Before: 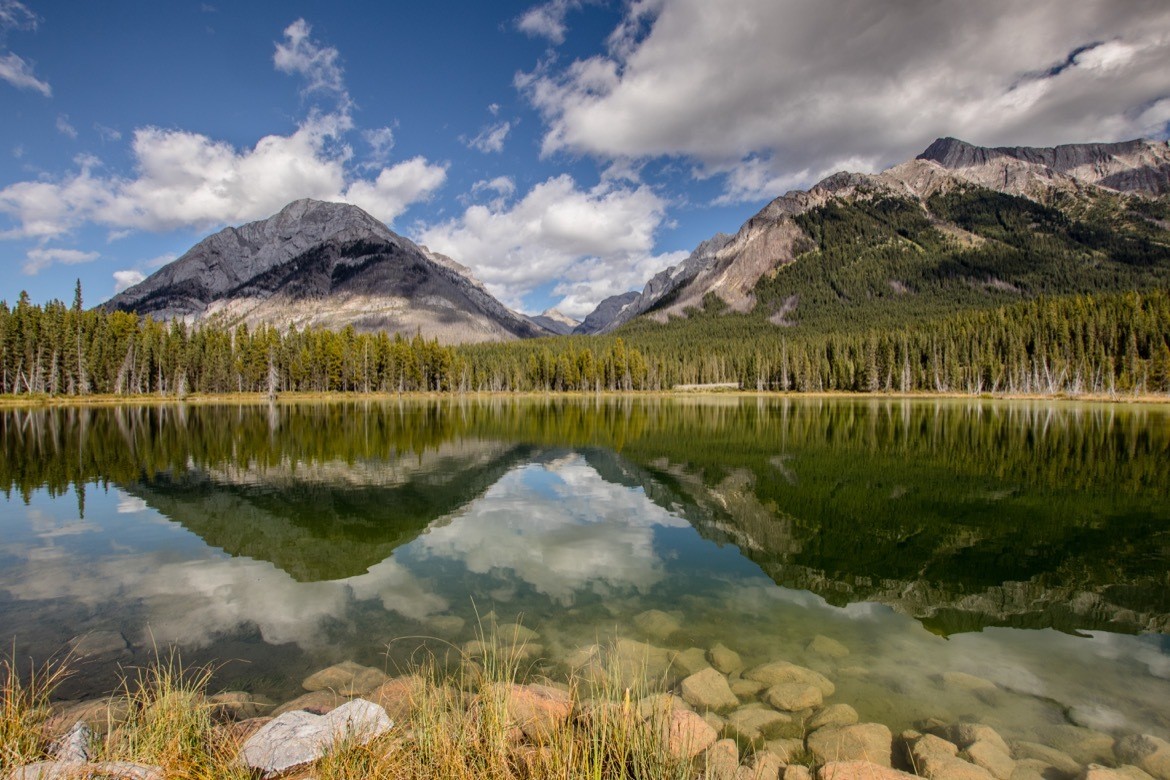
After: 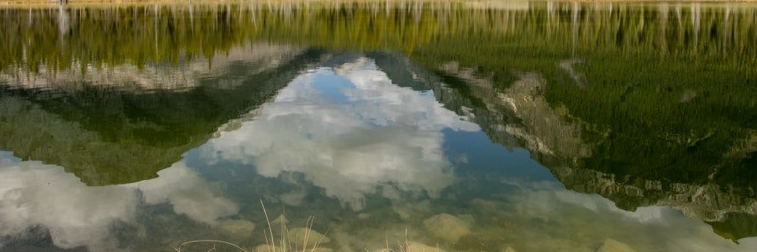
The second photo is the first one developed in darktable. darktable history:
crop: left 17.98%, top 50.776%, right 17.312%, bottom 16.882%
